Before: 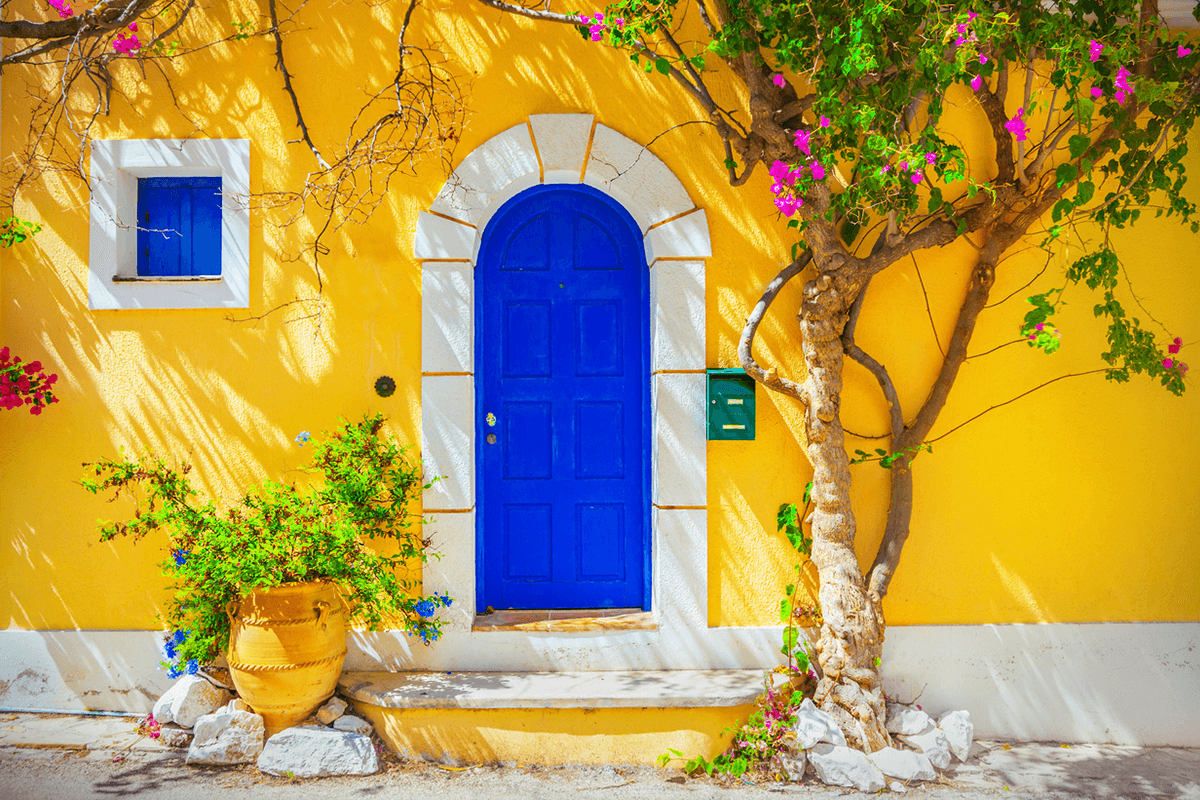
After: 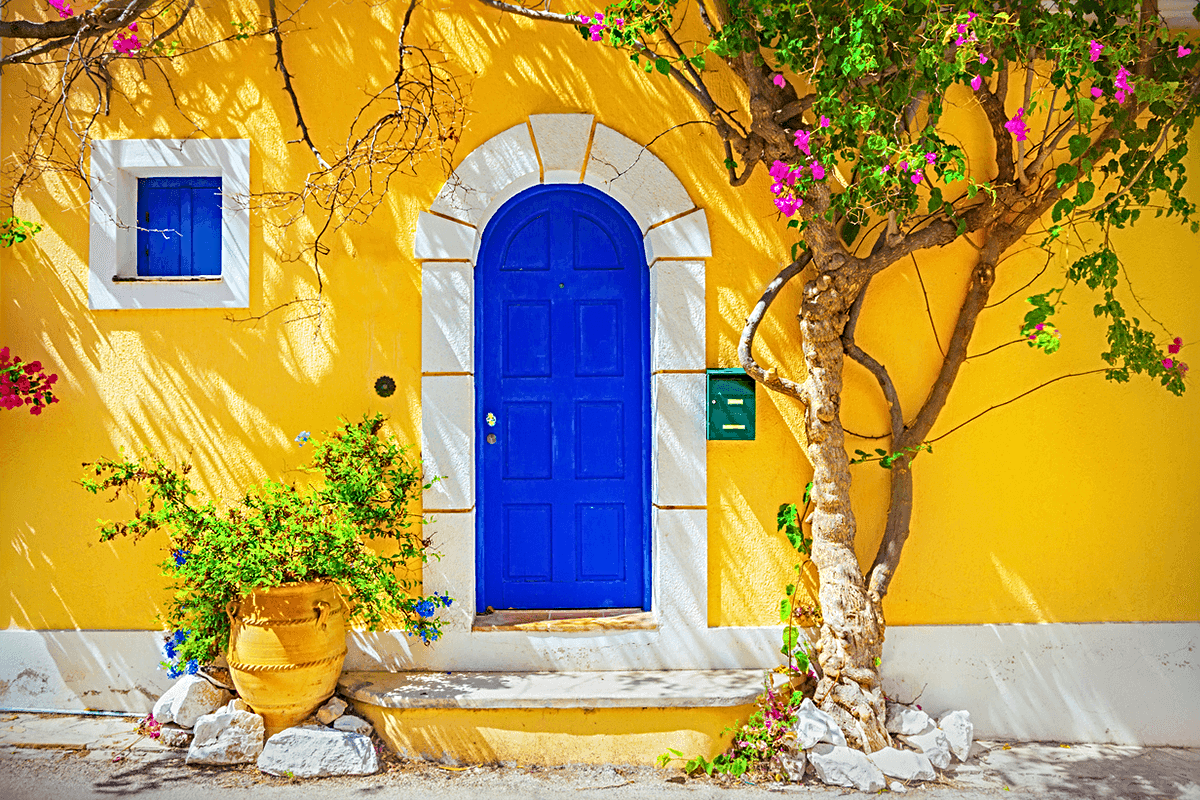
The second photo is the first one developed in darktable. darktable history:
sharpen: radius 4
exposure: black level correction 0, compensate exposure bias true, compensate highlight preservation false
